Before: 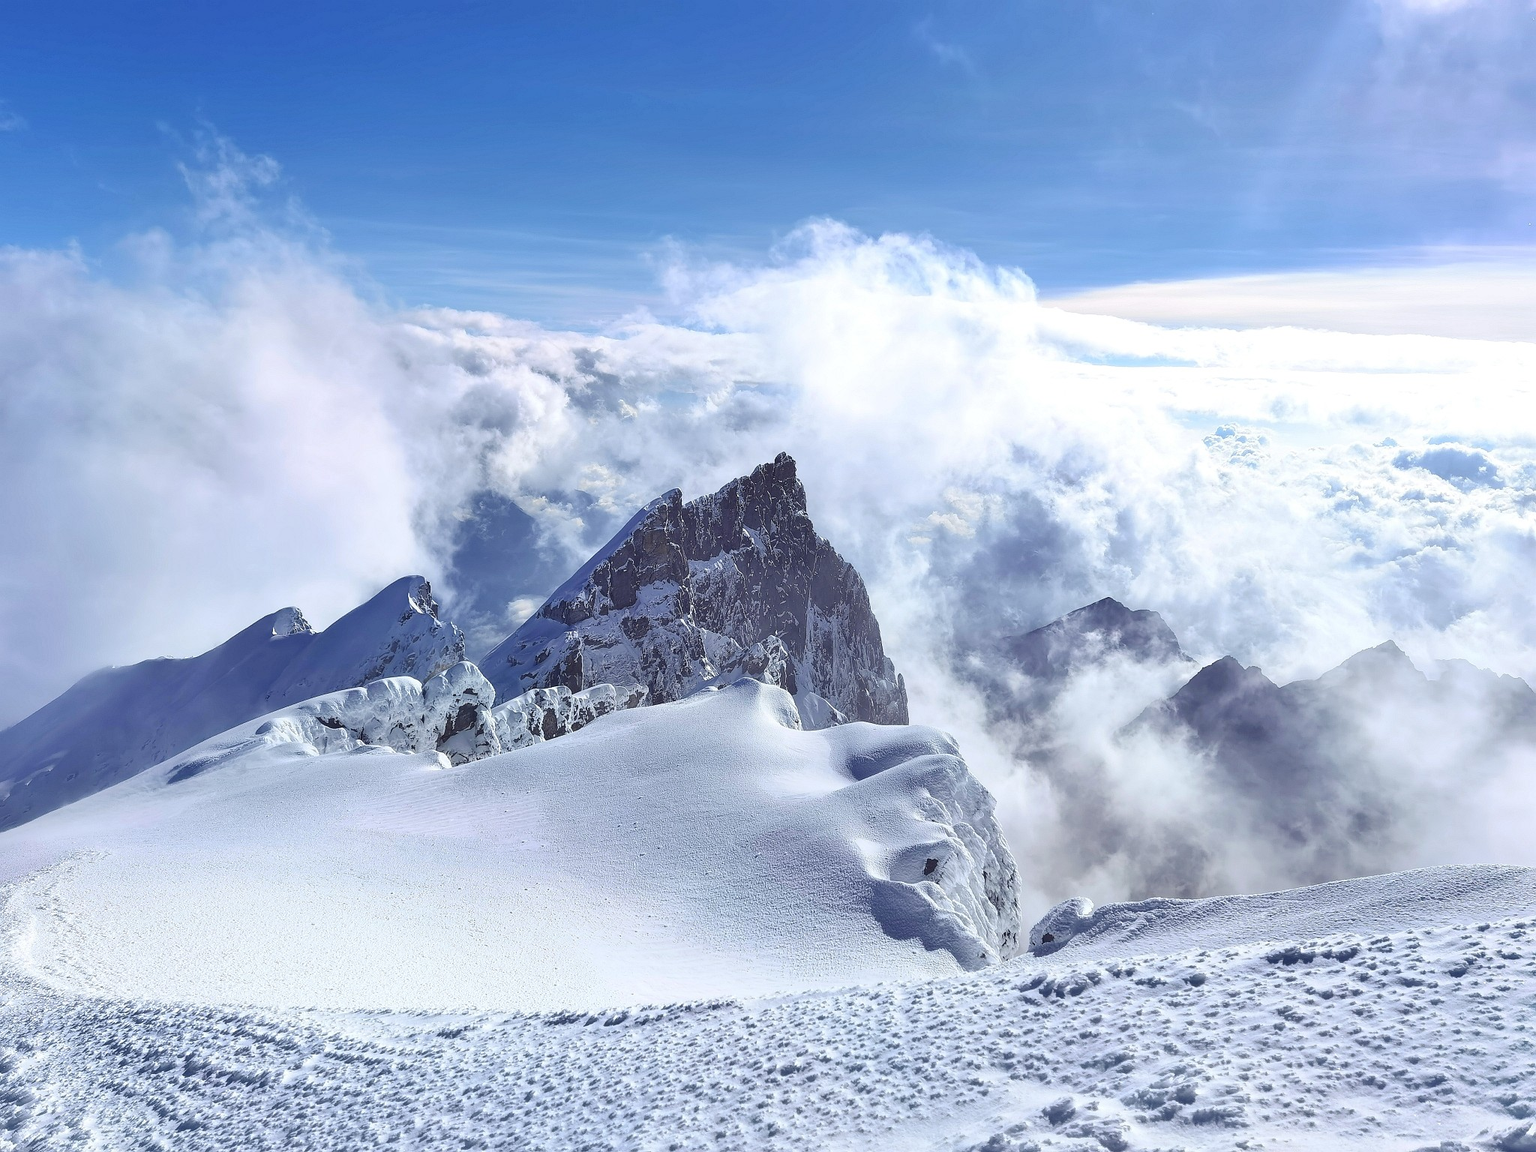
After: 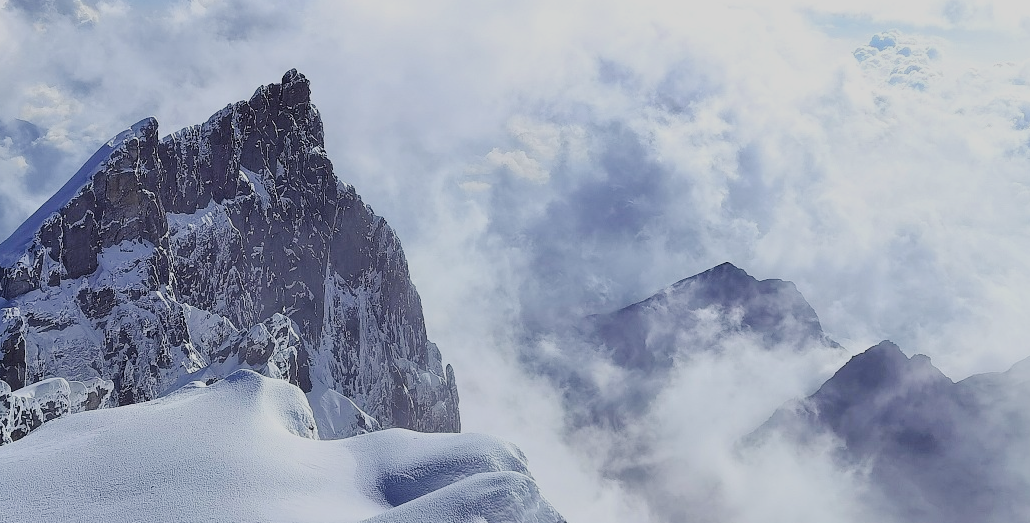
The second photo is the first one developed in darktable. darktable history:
crop: left 36.714%, top 34.782%, right 12.964%, bottom 31.132%
filmic rgb: black relative exposure -7.65 EV, white relative exposure 4.56 EV, hardness 3.61
